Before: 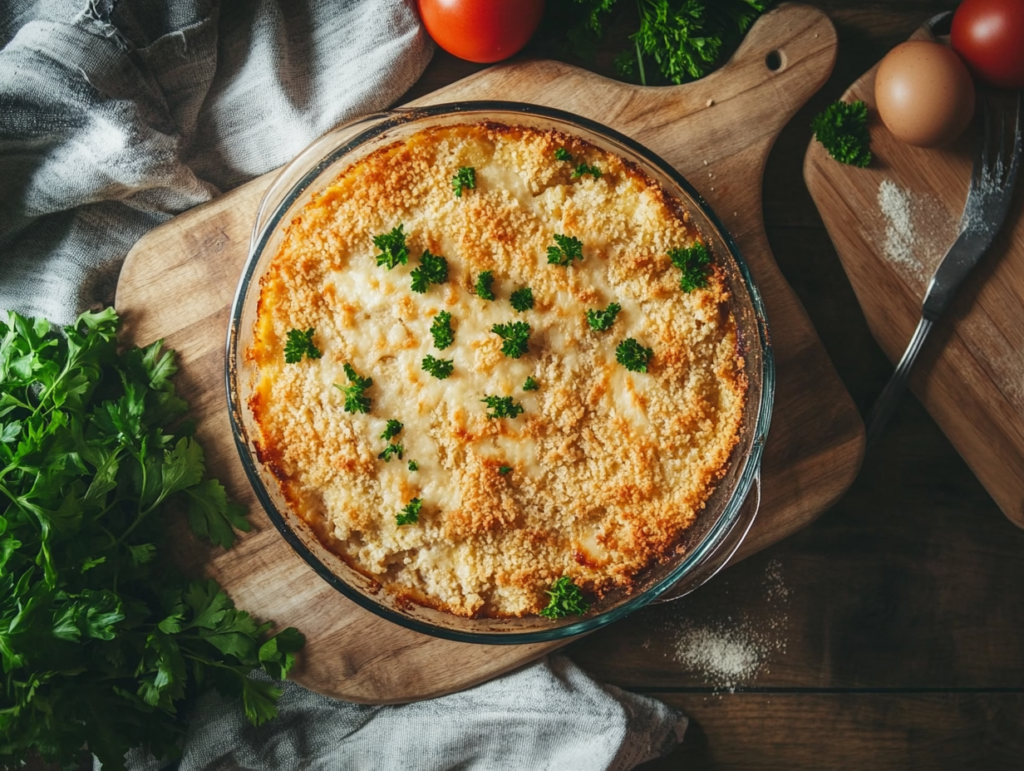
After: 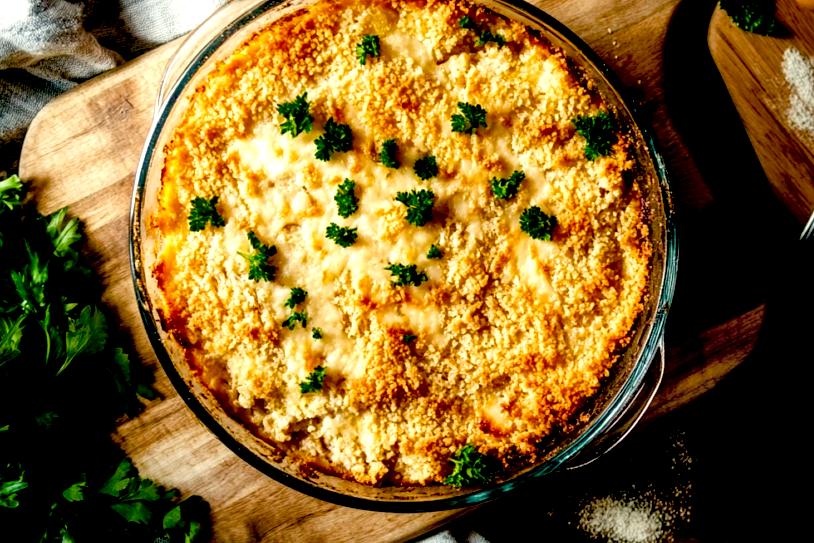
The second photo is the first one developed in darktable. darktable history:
local contrast: mode bilateral grid, contrast 50, coarseness 51, detail 150%, midtone range 0.2
exposure: black level correction 0.039, exposure 0.499 EV, compensate highlight preservation false
crop: left 9.426%, top 17.23%, right 11.047%, bottom 12.325%
color balance rgb: power › luminance 1.651%, highlights gain › chroma 2.01%, highlights gain › hue 74.13°, perceptual saturation grading › global saturation 20.929%, perceptual saturation grading › highlights -19.958%, perceptual saturation grading › shadows 29.978%, global vibrance 20%
